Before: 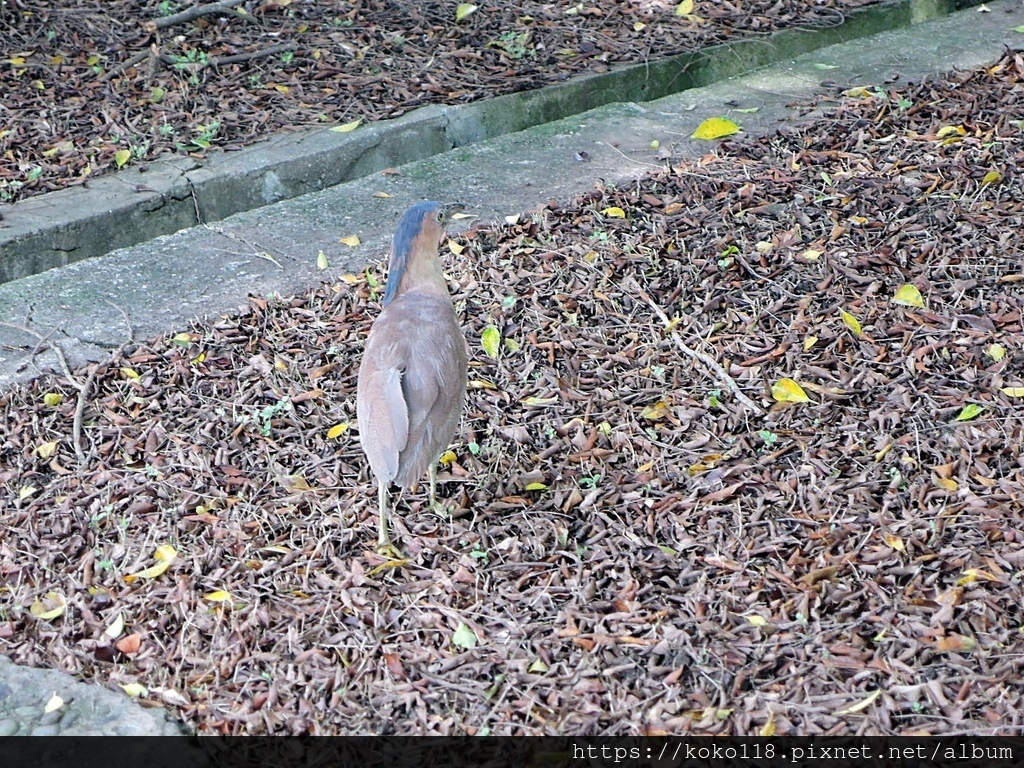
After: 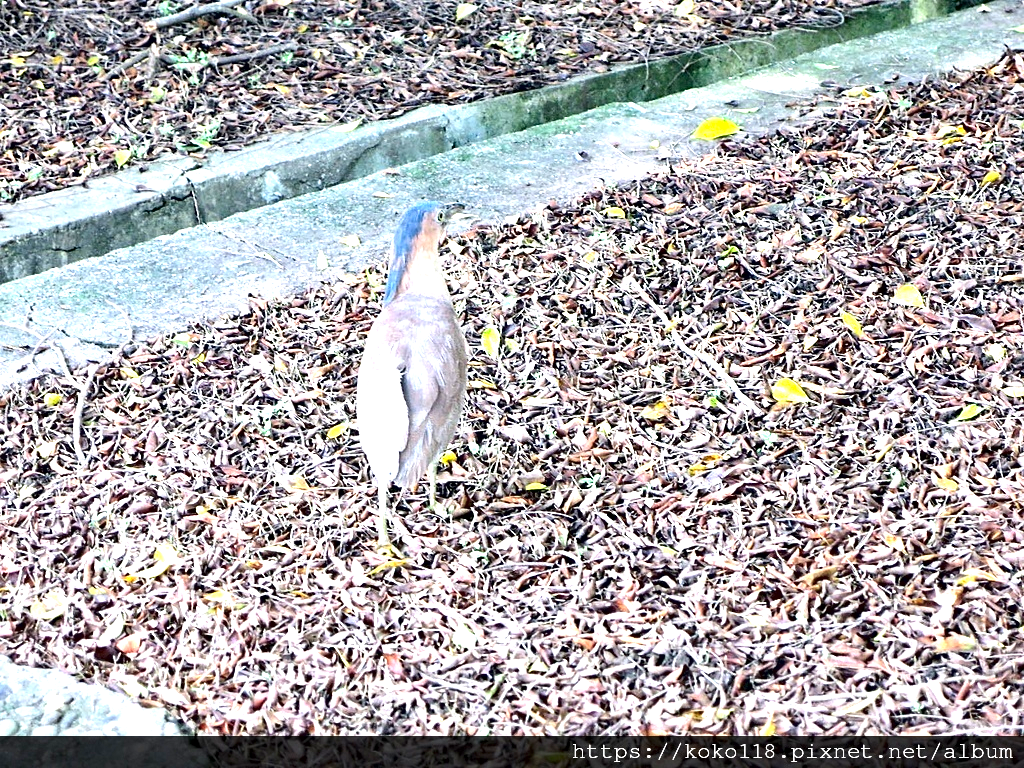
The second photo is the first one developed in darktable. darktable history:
contrast equalizer: octaves 7, y [[0.545, 0.572, 0.59, 0.59, 0.571, 0.545], [0.5 ×6], [0.5 ×6], [0 ×6], [0 ×6]]
contrast brightness saturation: contrast 0.076, saturation 0.198
exposure: exposure 1.151 EV, compensate highlight preservation false
